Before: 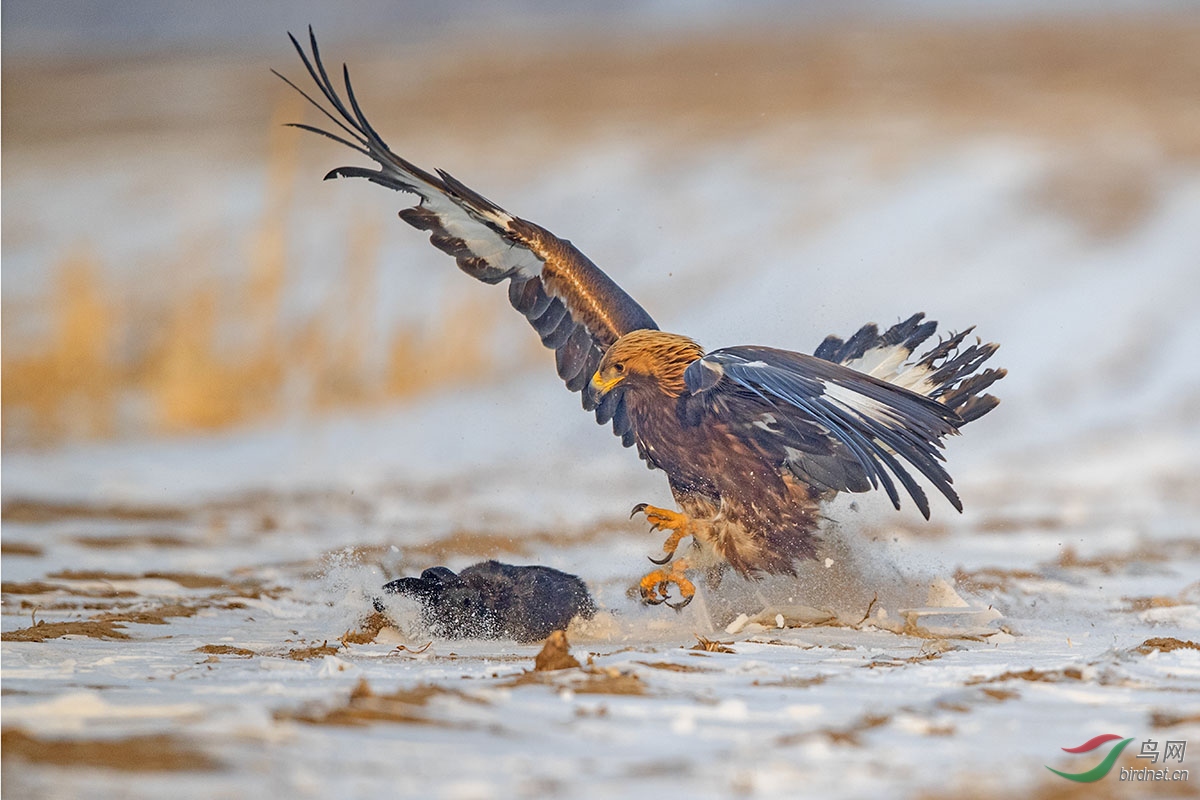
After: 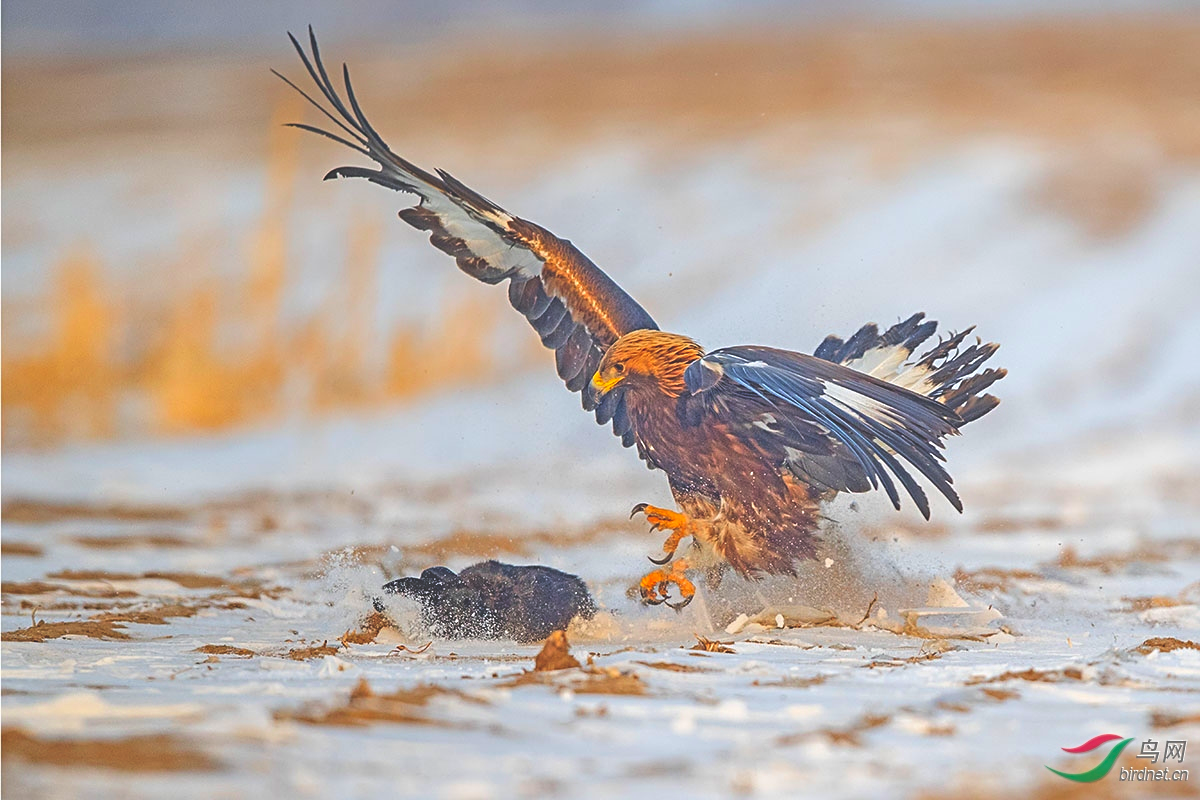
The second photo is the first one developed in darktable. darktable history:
color contrast: green-magenta contrast 1.69, blue-yellow contrast 1.49
sharpen: radius 2.529, amount 0.323
exposure: black level correction -0.041, exposure 0.064 EV, compensate highlight preservation false
